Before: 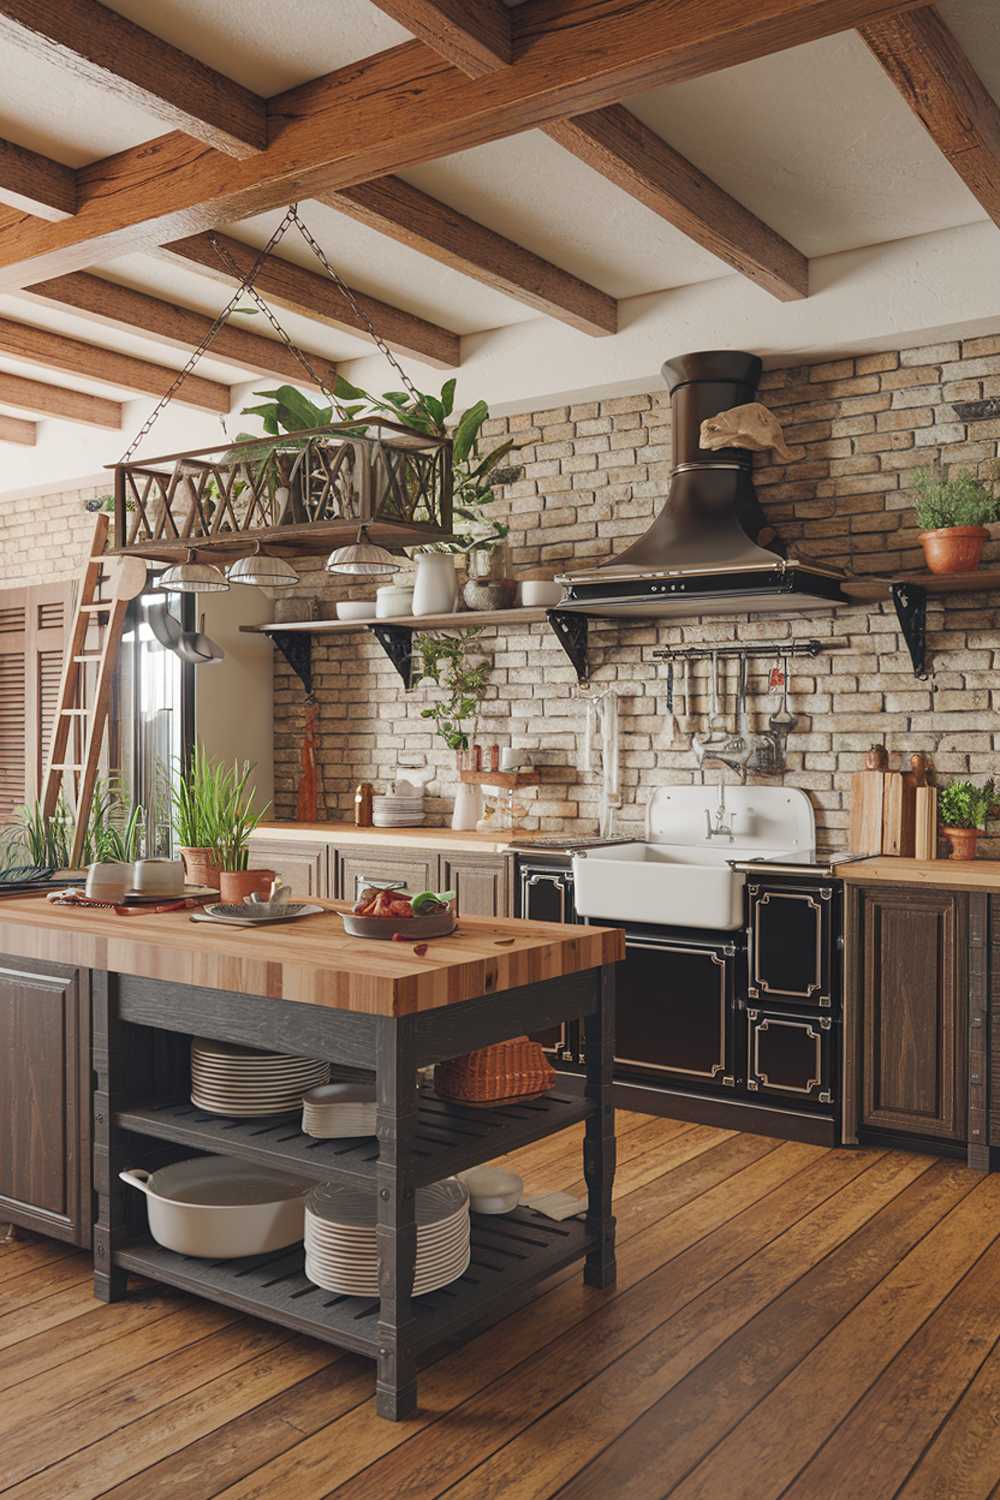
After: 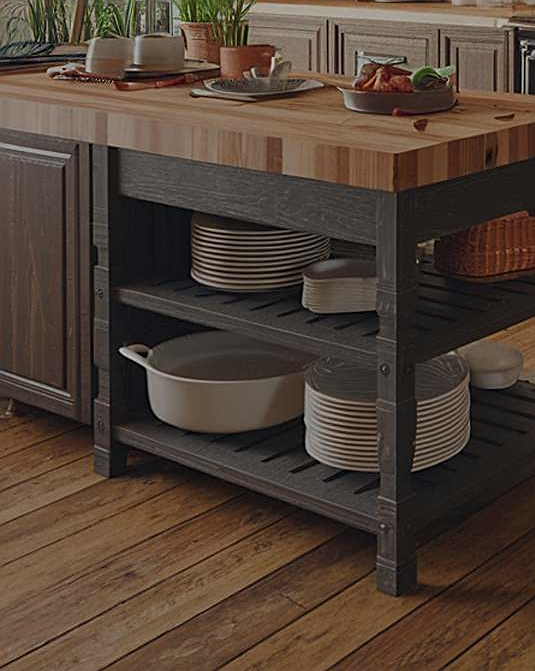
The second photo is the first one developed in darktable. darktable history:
crop and rotate: top 55.062%, right 46.491%, bottom 0.181%
exposure: exposure -0.984 EV, compensate exposure bias true, compensate highlight preservation false
sharpen: on, module defaults
